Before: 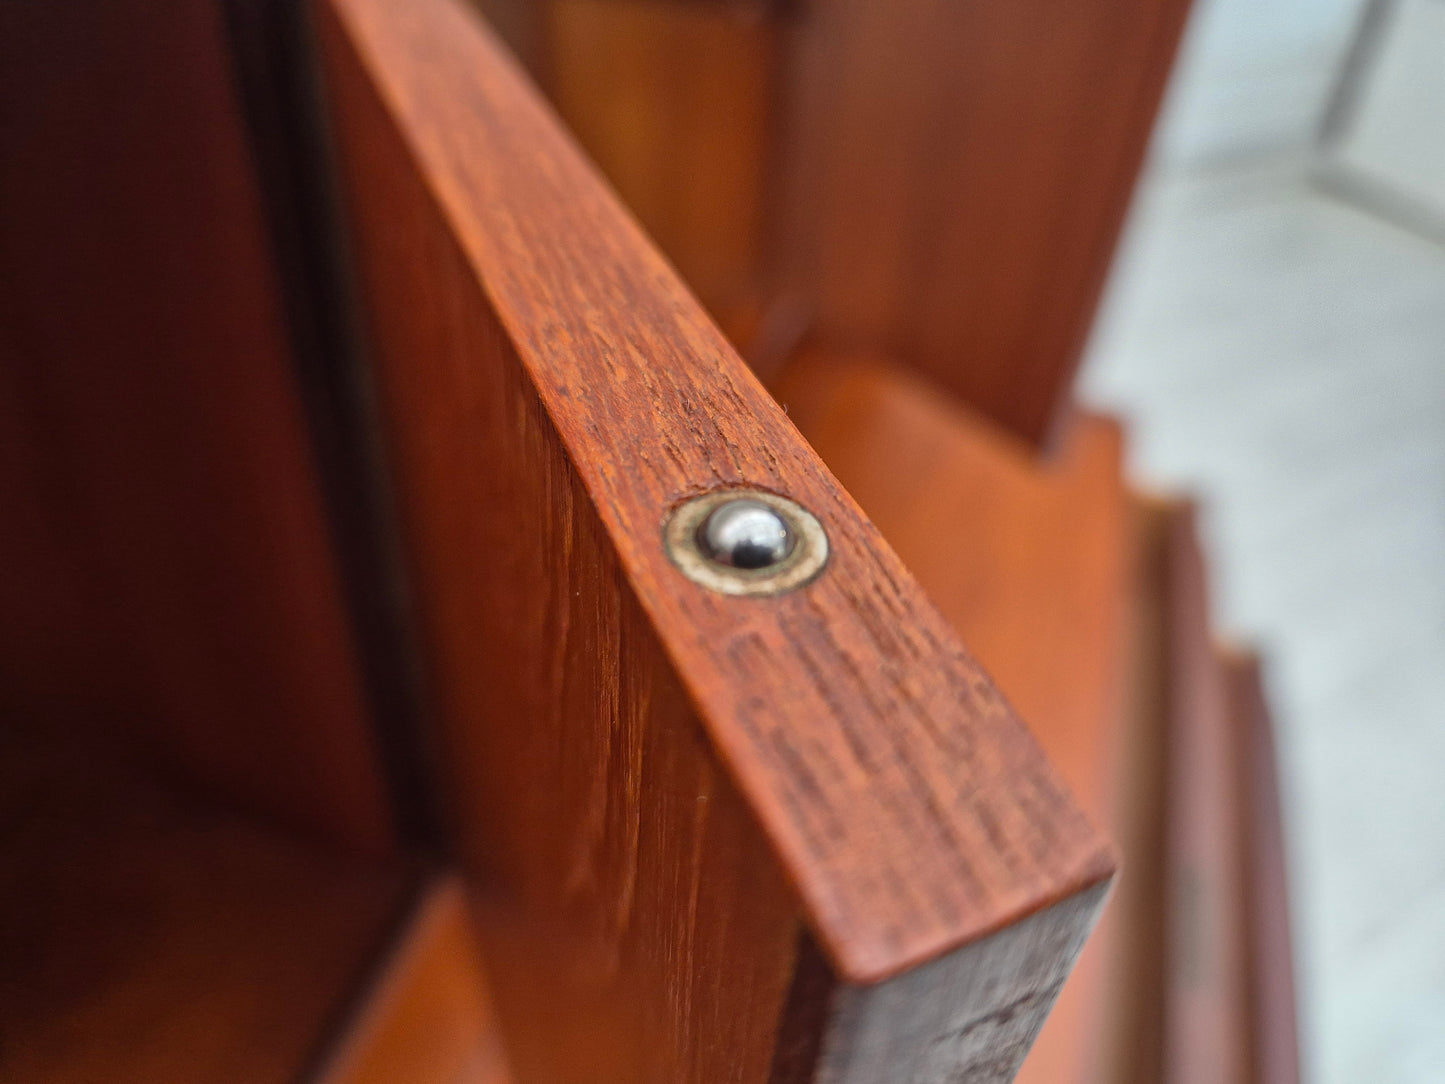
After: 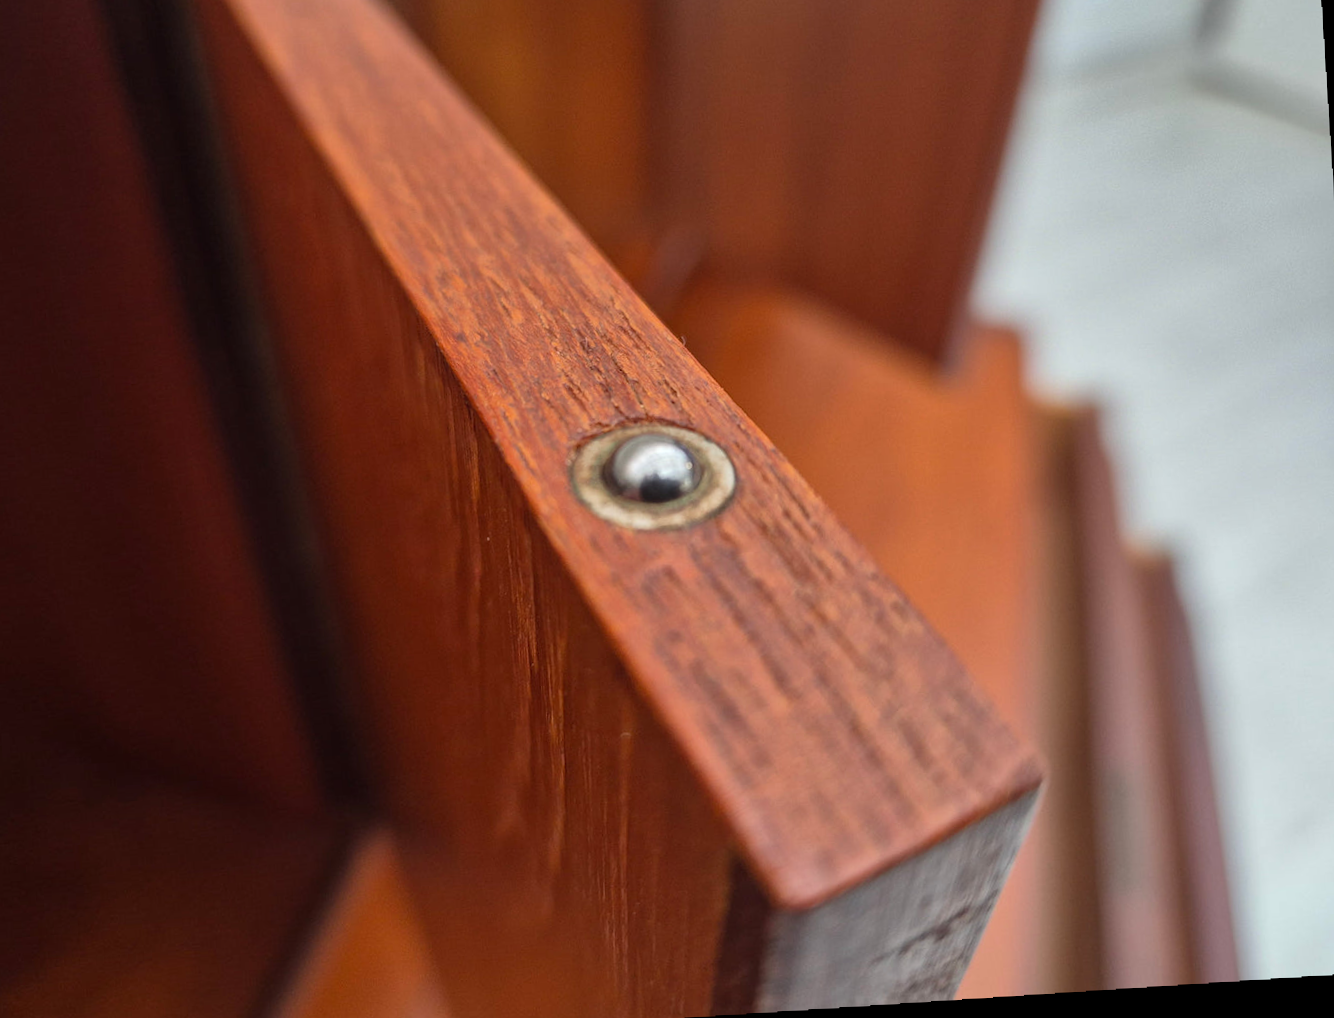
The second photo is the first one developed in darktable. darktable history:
rotate and perspective: rotation -1.77°, lens shift (horizontal) 0.004, automatic cropping off
crop and rotate: angle 1.96°, left 5.673%, top 5.673%
